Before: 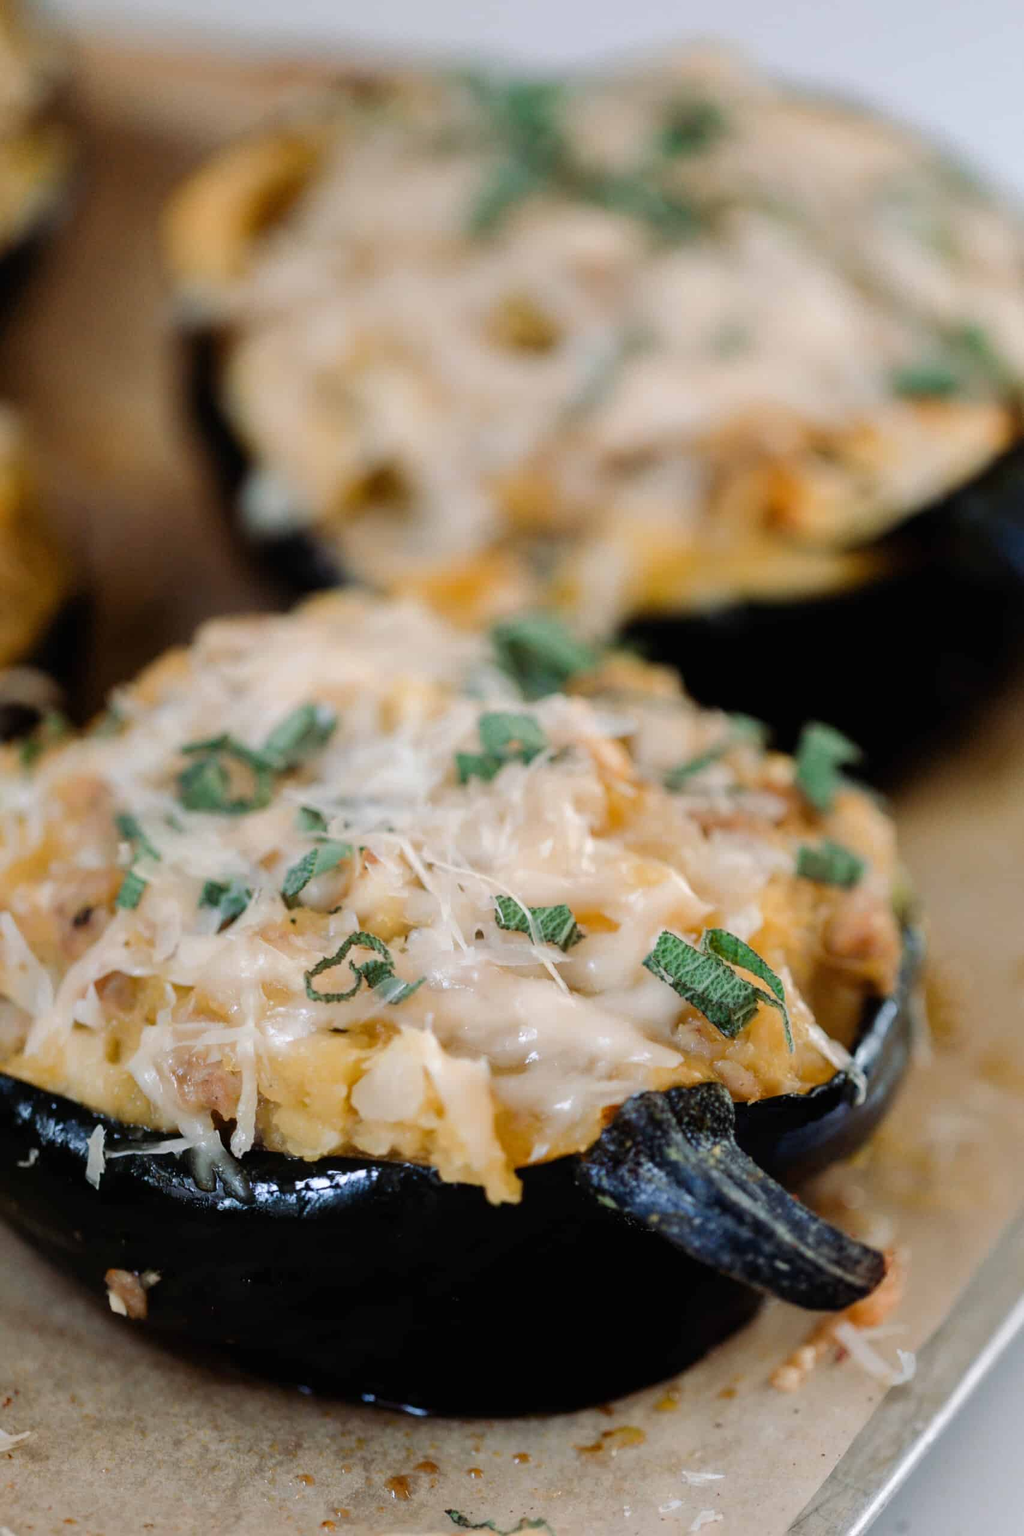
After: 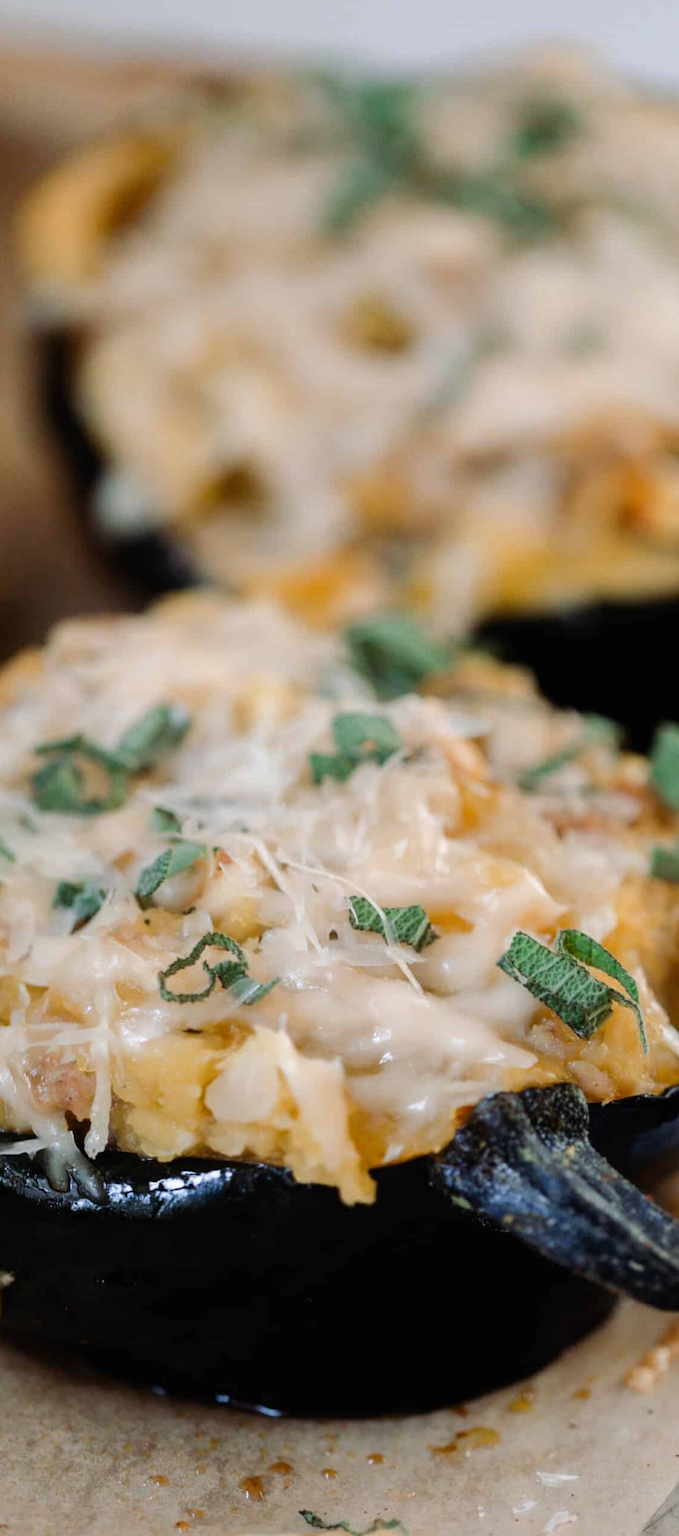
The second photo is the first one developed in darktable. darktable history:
crop and rotate: left 14.301%, right 19.328%
